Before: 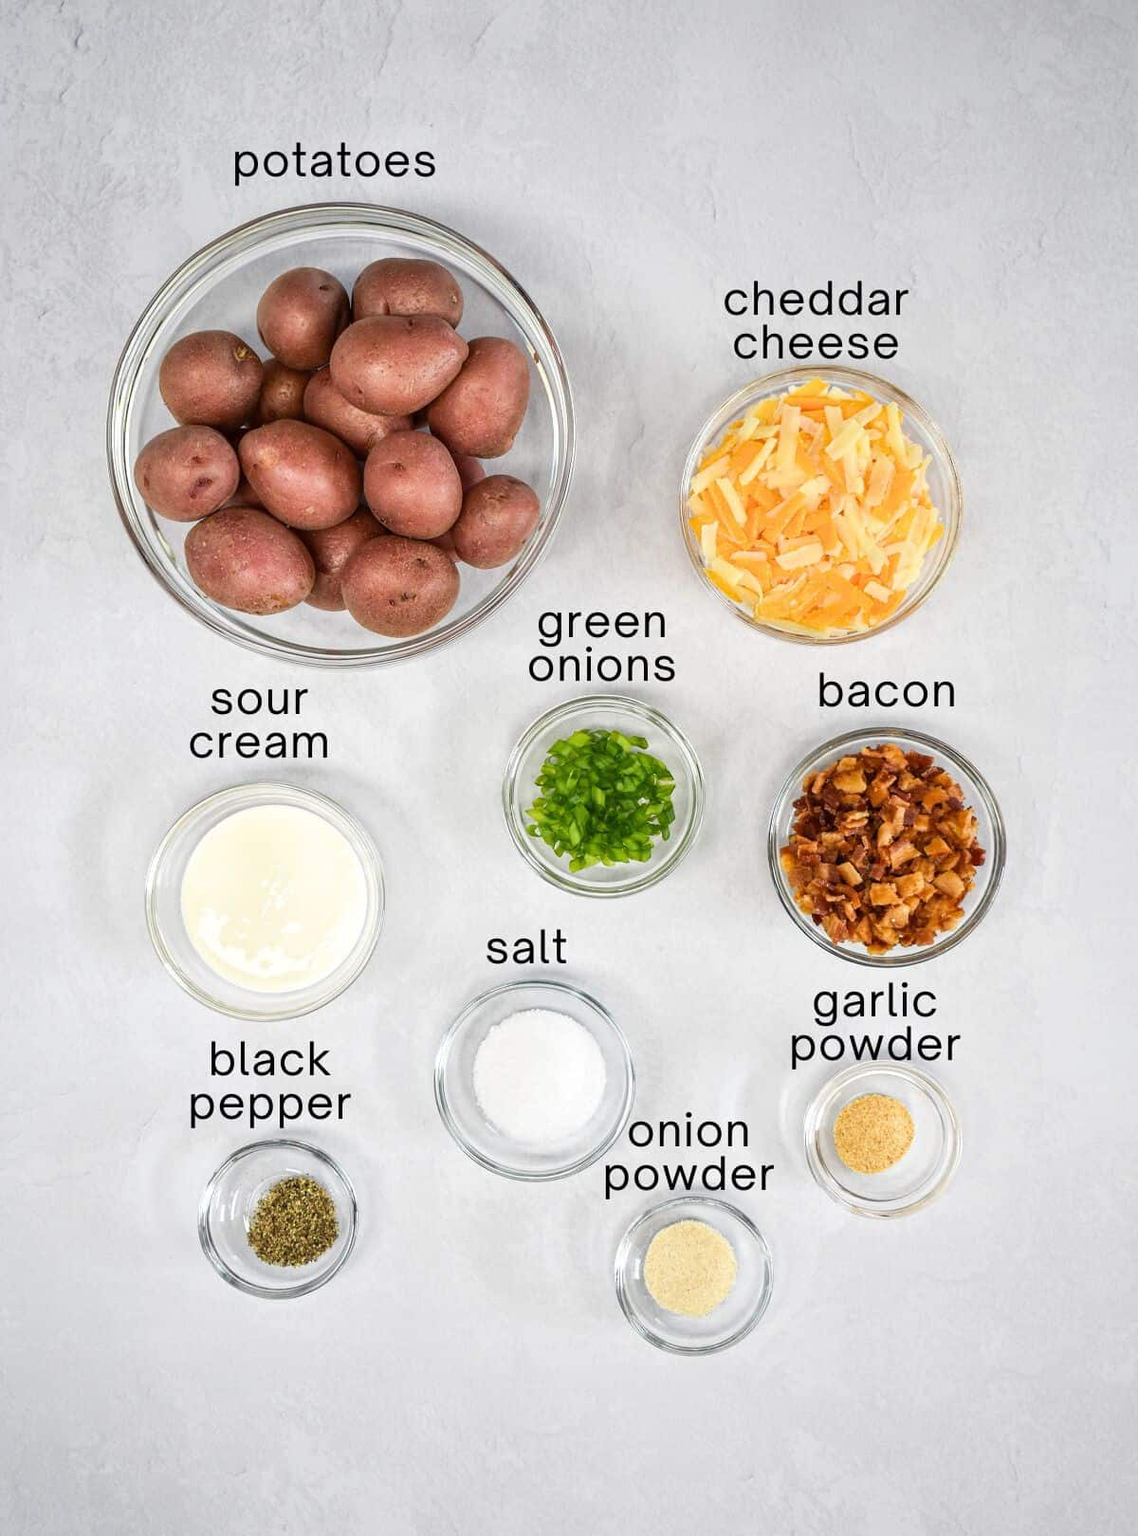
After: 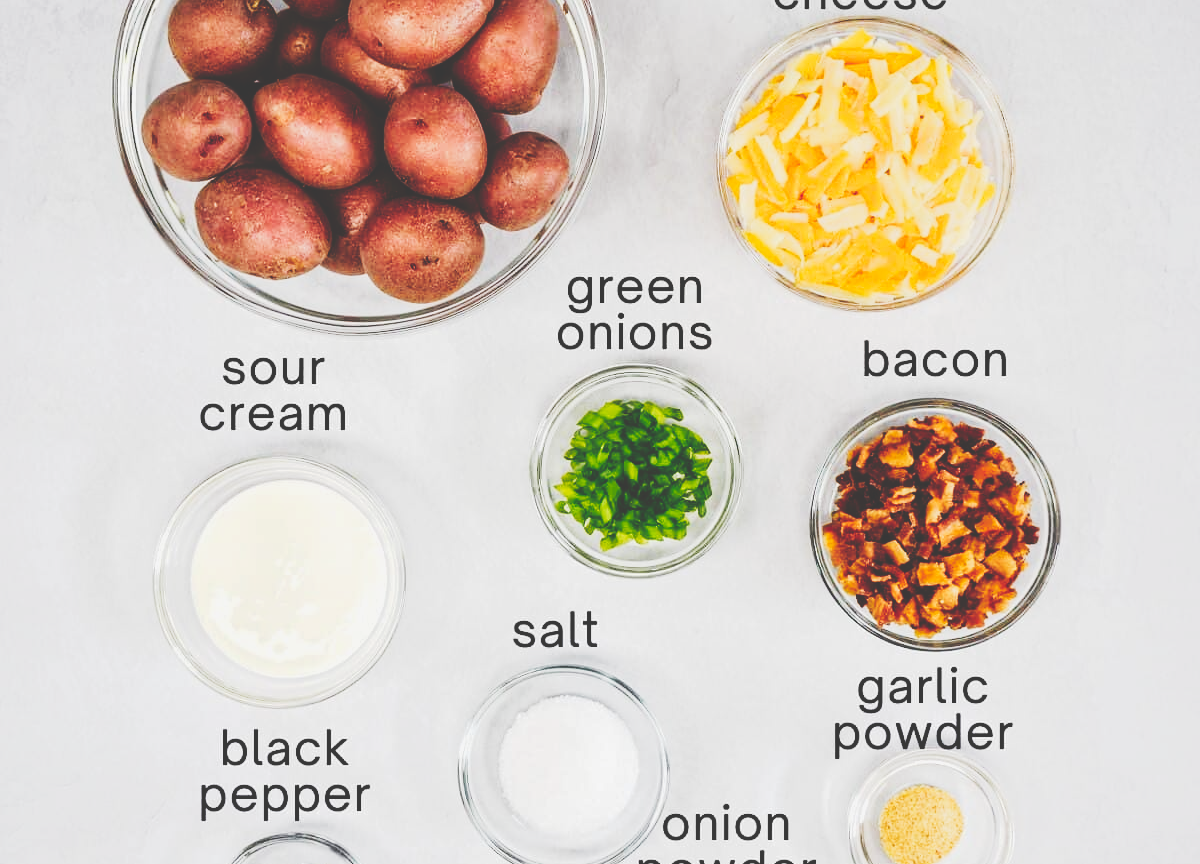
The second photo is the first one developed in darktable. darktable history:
crop and rotate: top 22.823%, bottom 23.829%
contrast brightness saturation: contrast -0.086, brightness -0.035, saturation -0.111
tone curve: curves: ch0 [(0, 0) (0.003, 0.231) (0.011, 0.231) (0.025, 0.231) (0.044, 0.231) (0.069, 0.231) (0.1, 0.234) (0.136, 0.239) (0.177, 0.243) (0.224, 0.247) (0.277, 0.265) (0.335, 0.311) (0.399, 0.389) (0.468, 0.507) (0.543, 0.634) (0.623, 0.74) (0.709, 0.83) (0.801, 0.889) (0.898, 0.93) (1, 1)], preserve colors none
